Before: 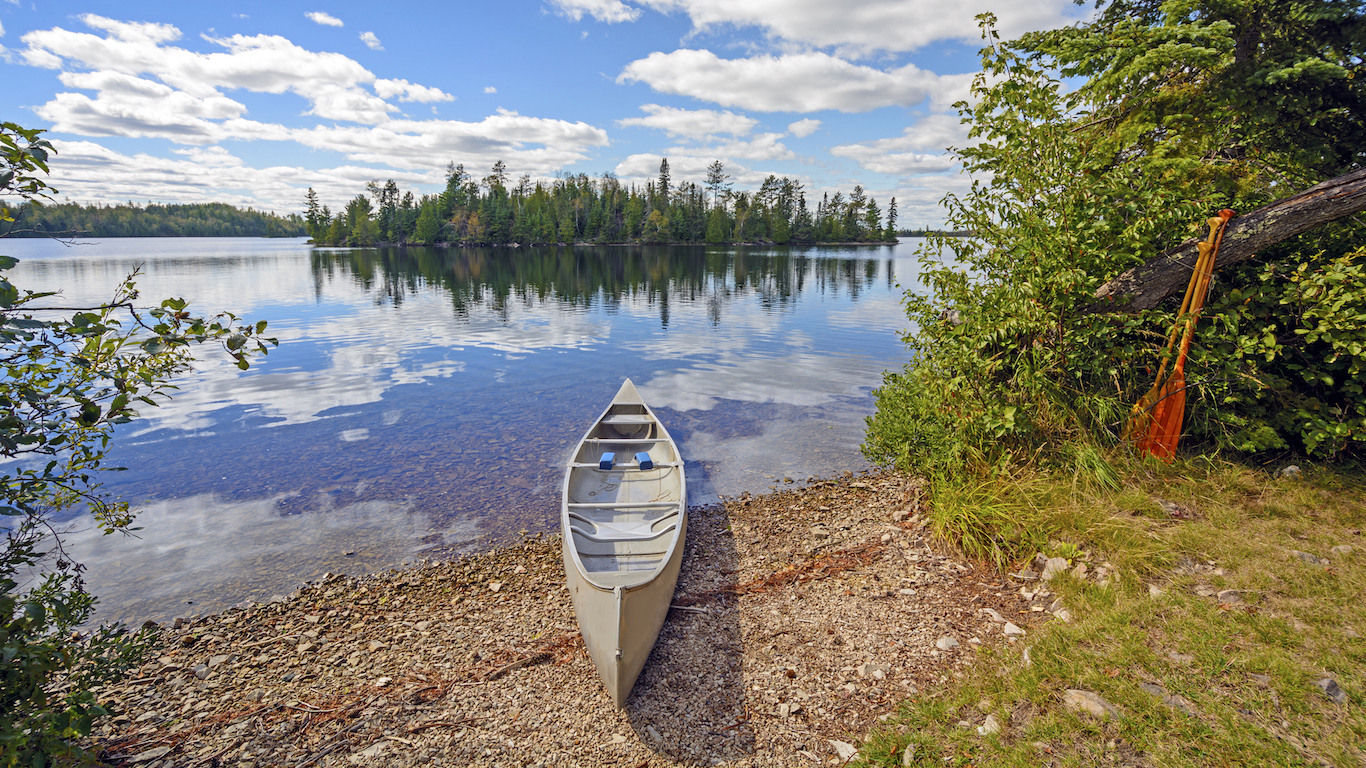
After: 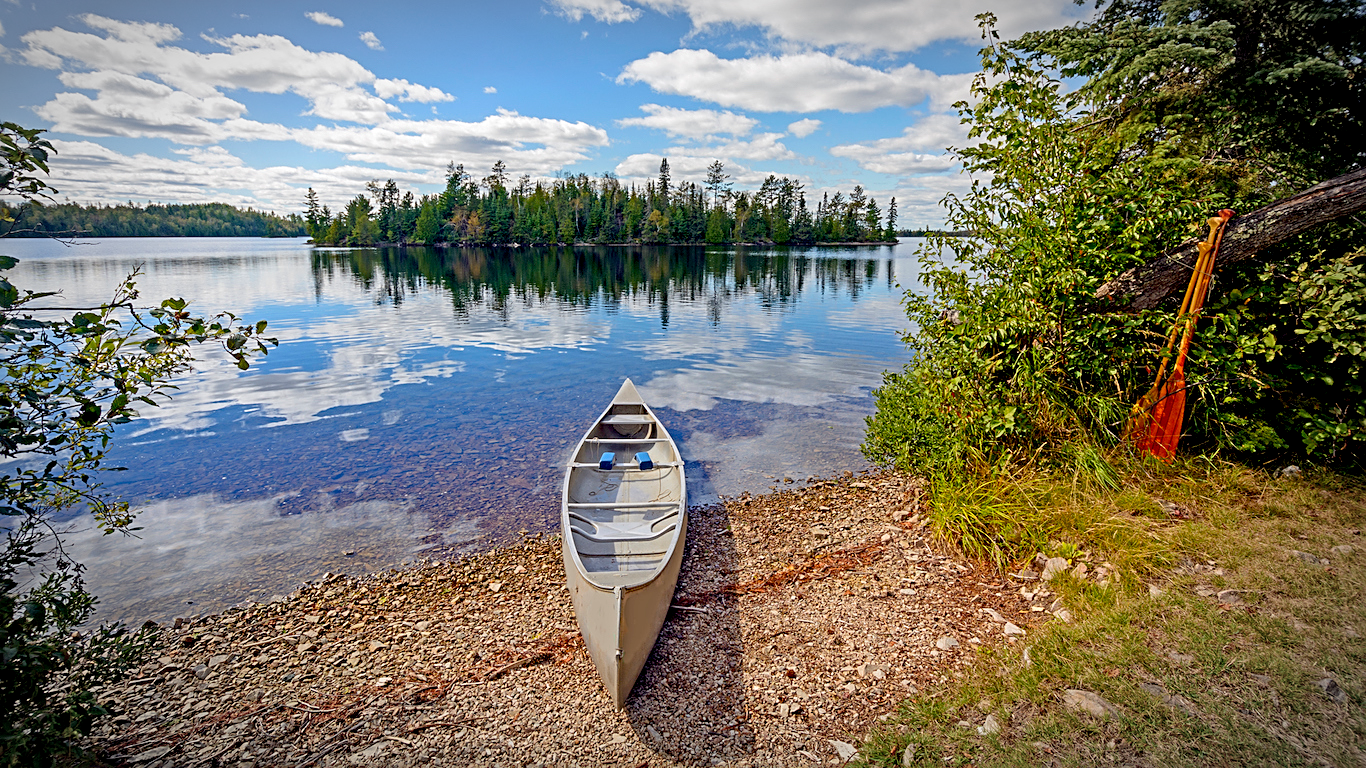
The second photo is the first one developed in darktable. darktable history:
exposure: black level correction 0.018, exposure -0.009 EV, compensate highlight preservation false
sharpen: on, module defaults
vignetting: automatic ratio true, unbound false
